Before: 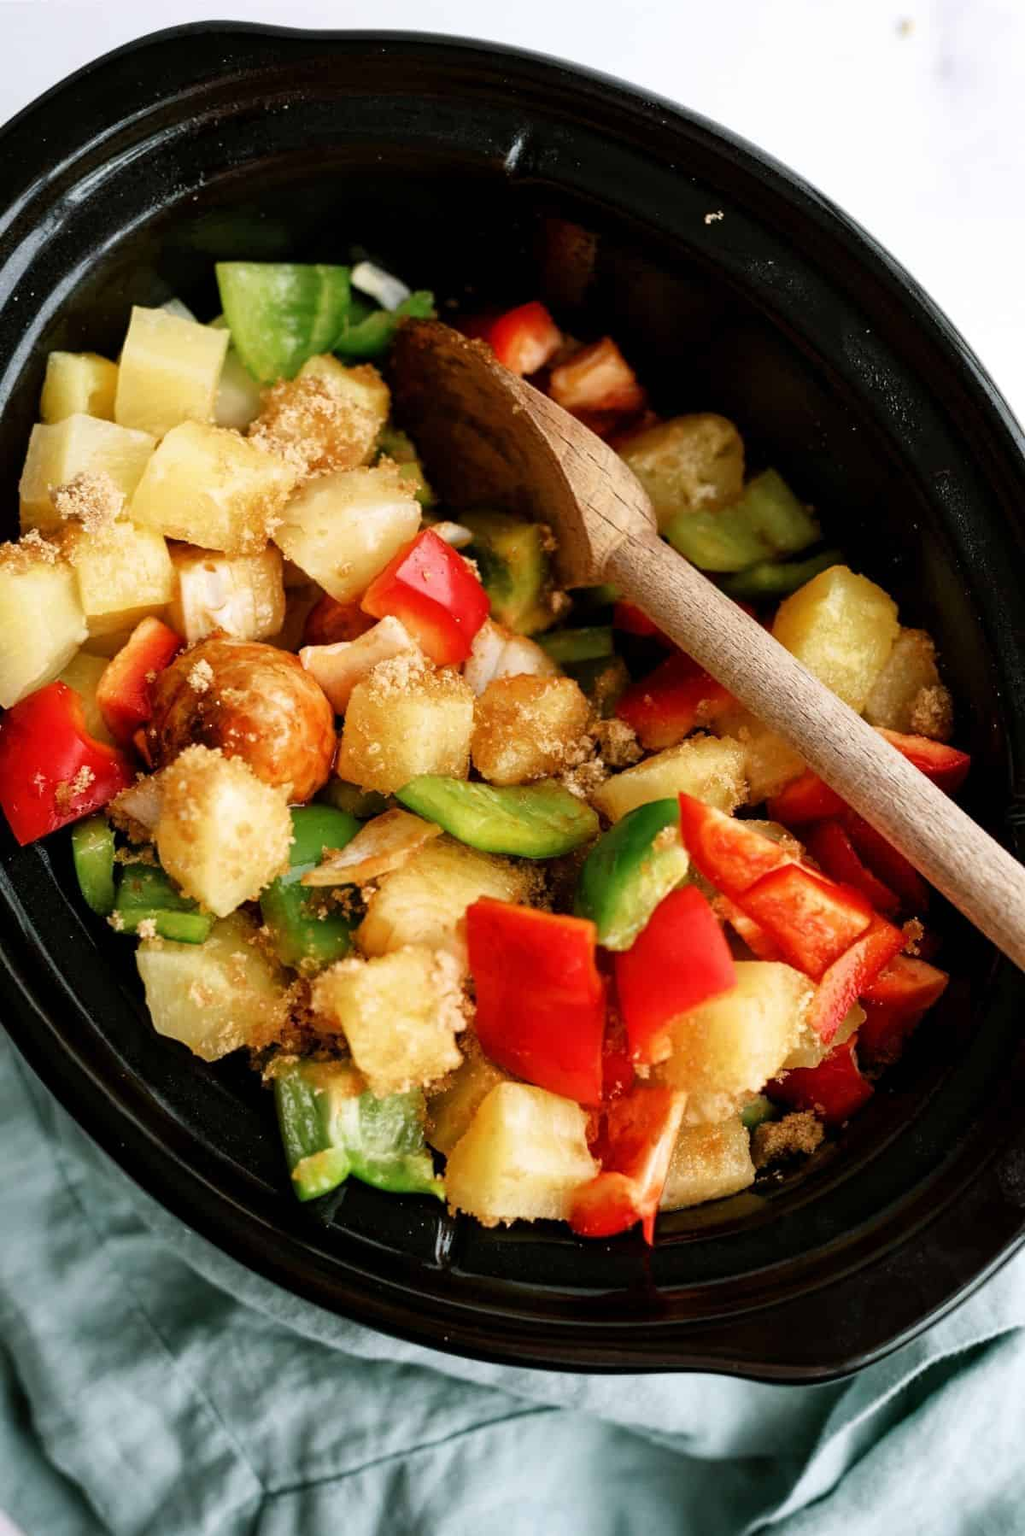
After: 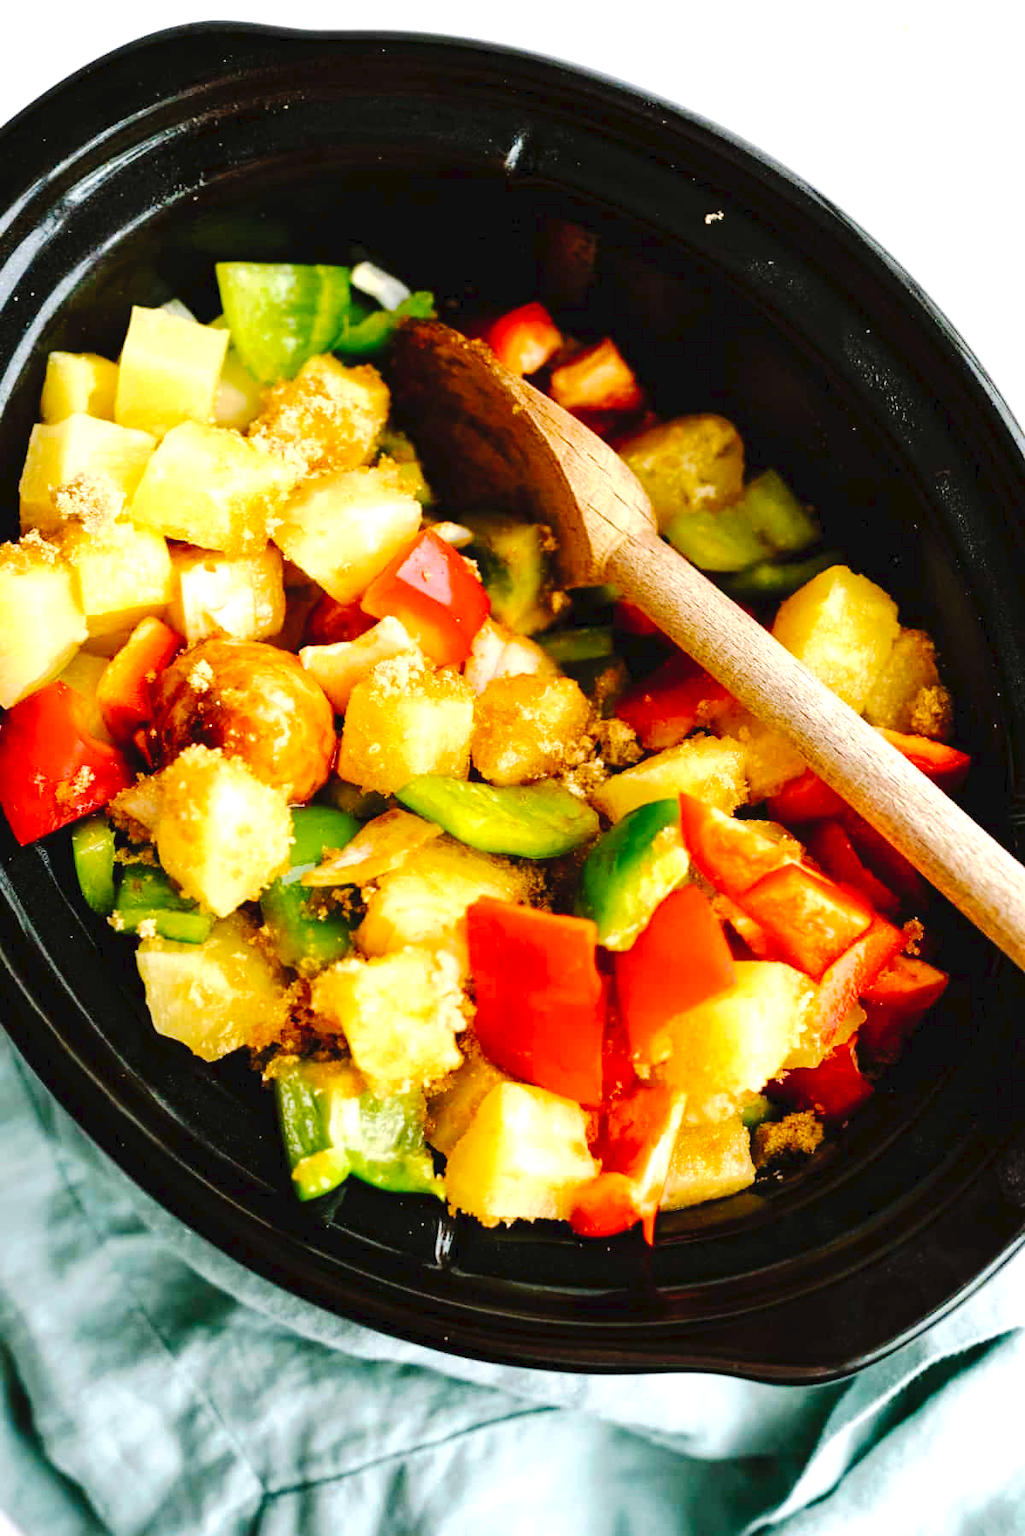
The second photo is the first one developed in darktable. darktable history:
tone curve: curves: ch0 [(0, 0) (0.003, 0.039) (0.011, 0.041) (0.025, 0.048) (0.044, 0.065) (0.069, 0.084) (0.1, 0.104) (0.136, 0.137) (0.177, 0.19) (0.224, 0.245) (0.277, 0.32) (0.335, 0.409) (0.399, 0.496) (0.468, 0.58) (0.543, 0.656) (0.623, 0.733) (0.709, 0.796) (0.801, 0.852) (0.898, 0.93) (1, 1)], preserve colors none
color balance rgb: perceptual saturation grading › global saturation 24.905%, perceptual brilliance grading › global brilliance 18.715%, global vibrance 20%
